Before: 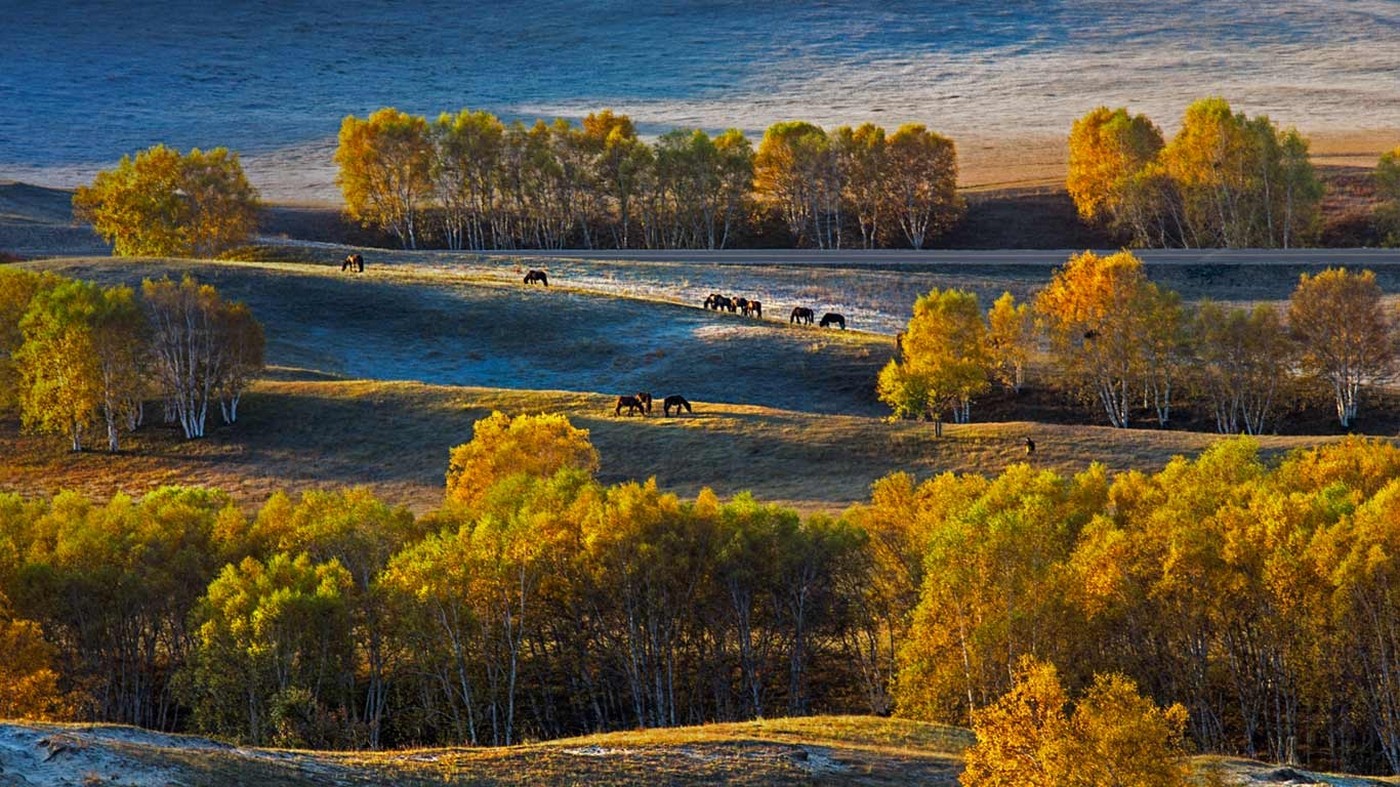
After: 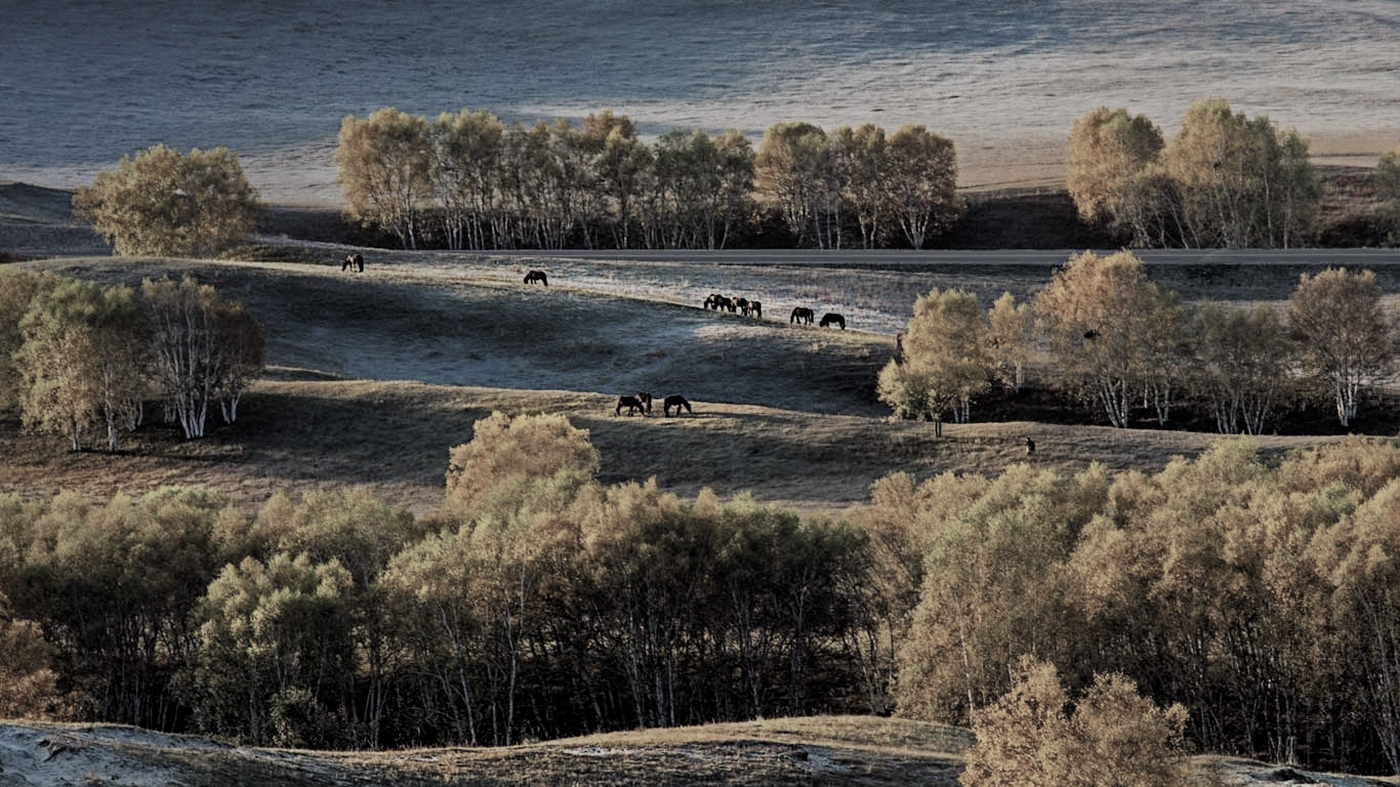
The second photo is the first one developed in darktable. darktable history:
filmic rgb: black relative exposure -7.15 EV, white relative exposure 5.36 EV, hardness 3.02, color science v6 (2022)
color zones: curves: ch1 [(0, 0.34) (0.143, 0.164) (0.286, 0.152) (0.429, 0.176) (0.571, 0.173) (0.714, 0.188) (0.857, 0.199) (1, 0.34)]
